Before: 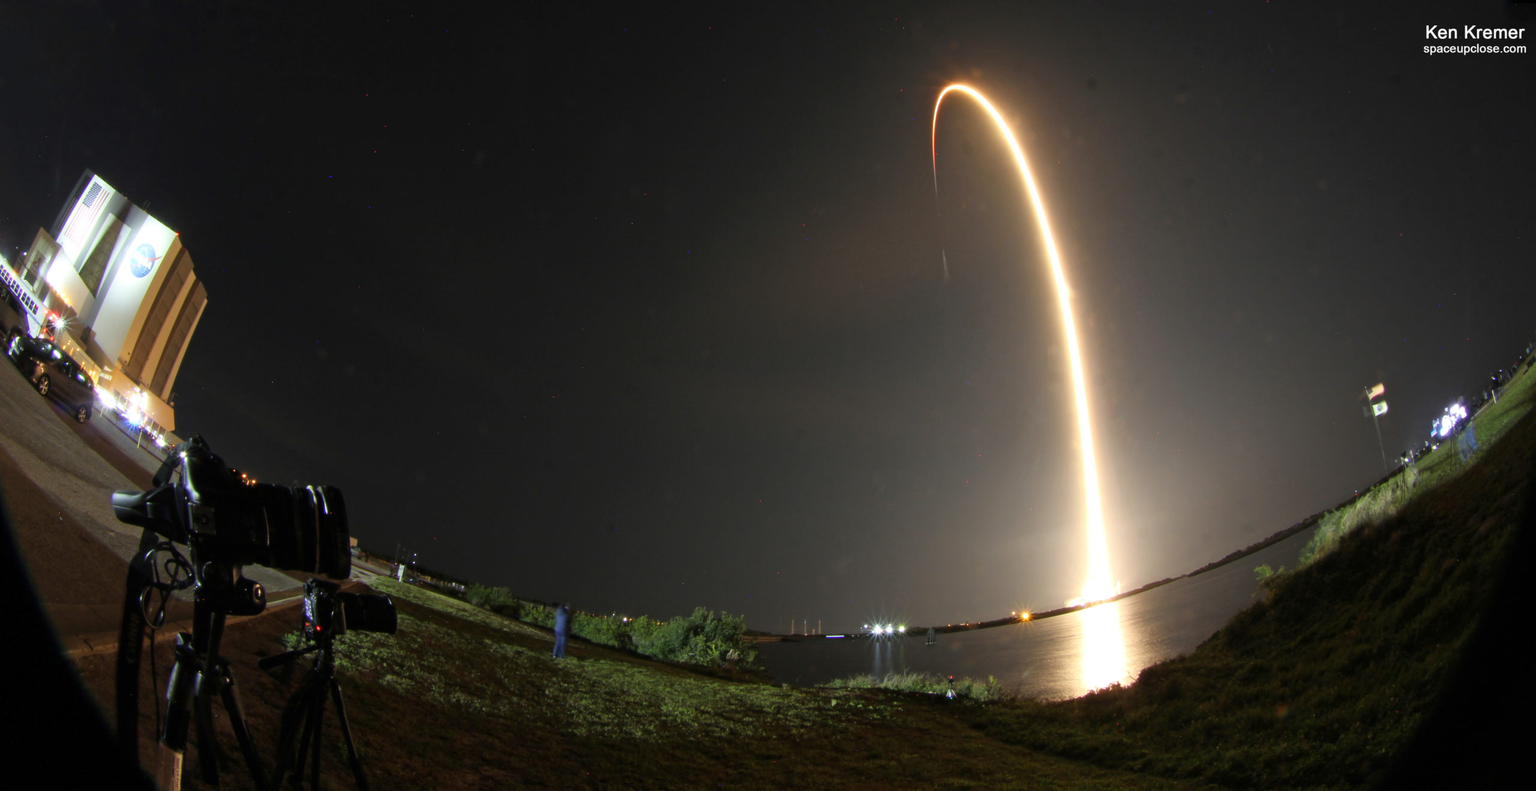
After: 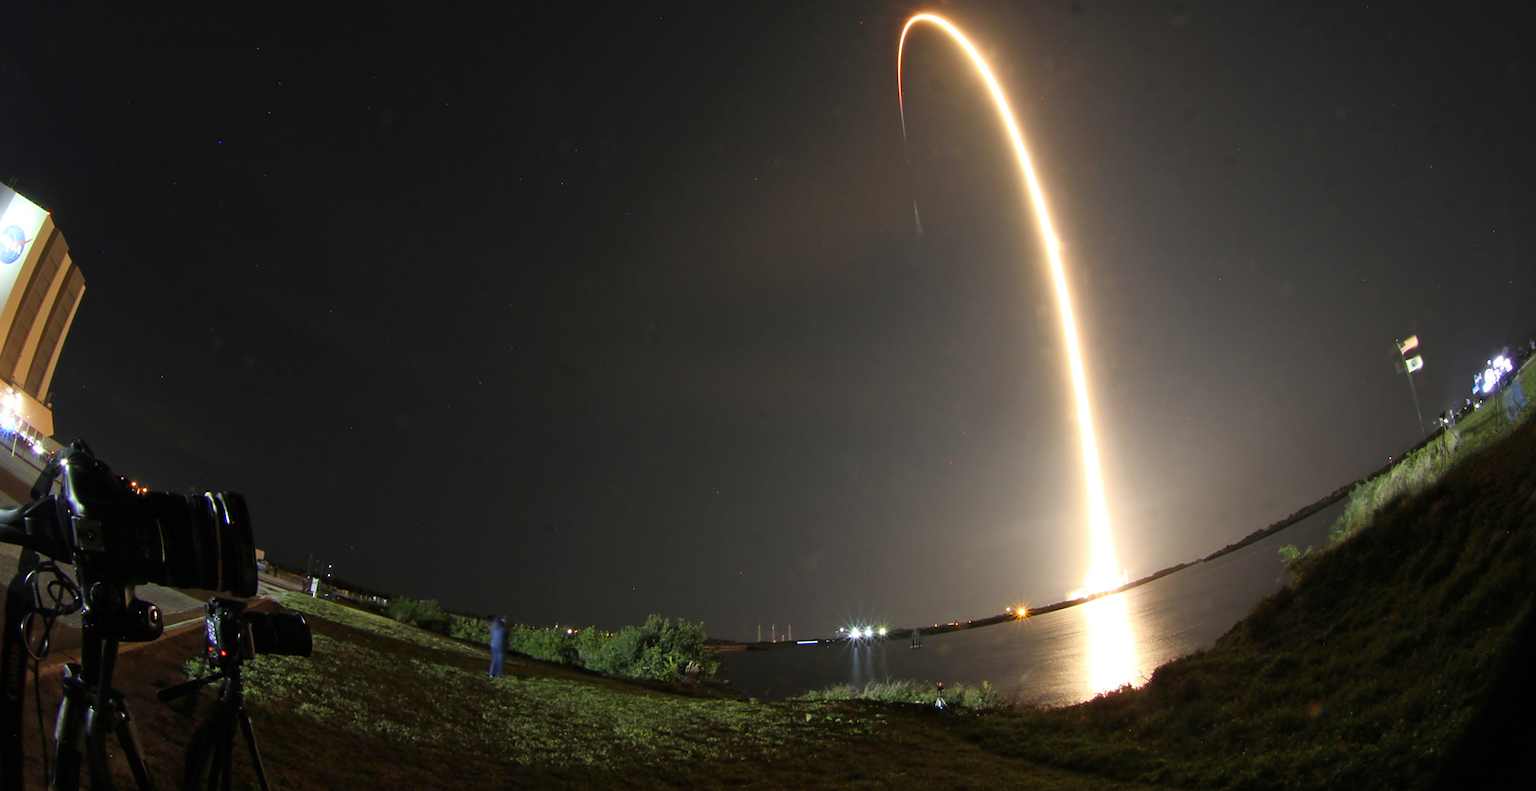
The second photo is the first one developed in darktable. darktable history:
crop and rotate: angle 1.96°, left 5.673%, top 5.673%
color balance: mode lift, gamma, gain (sRGB)
sharpen: radius 1.864, amount 0.398, threshold 1.271
